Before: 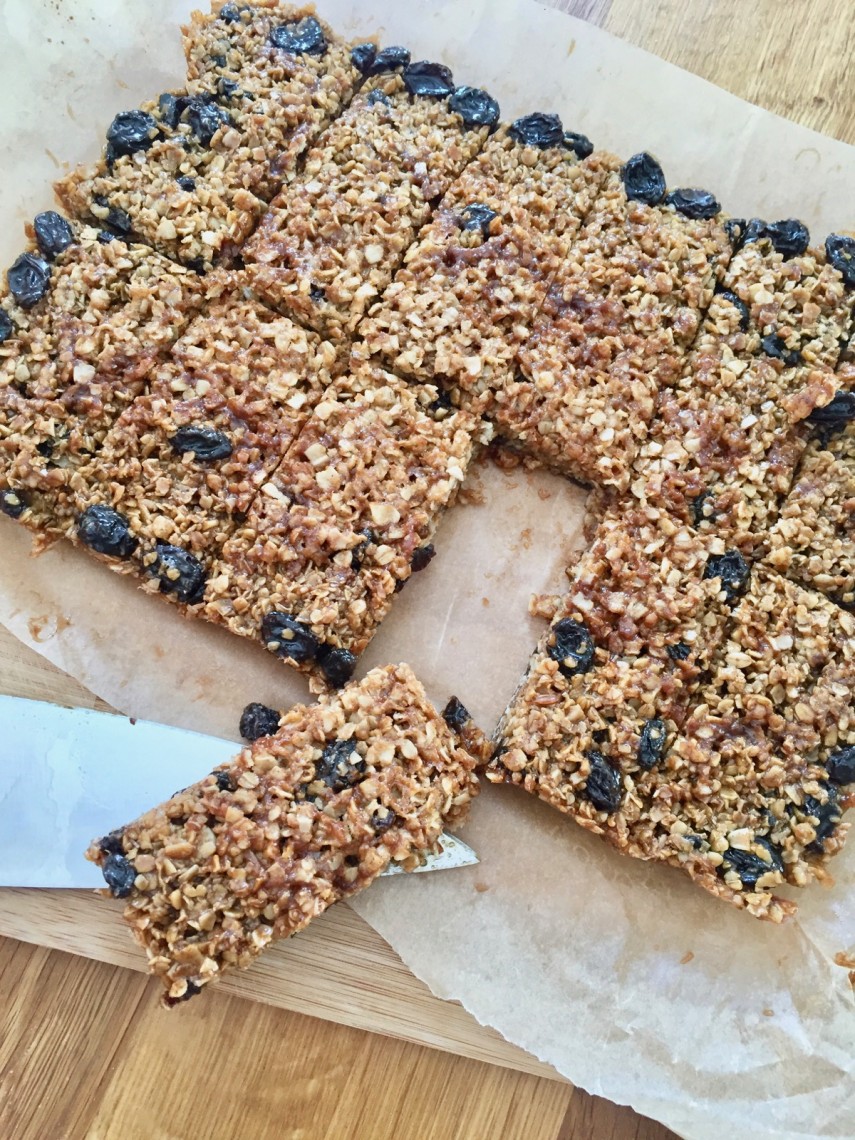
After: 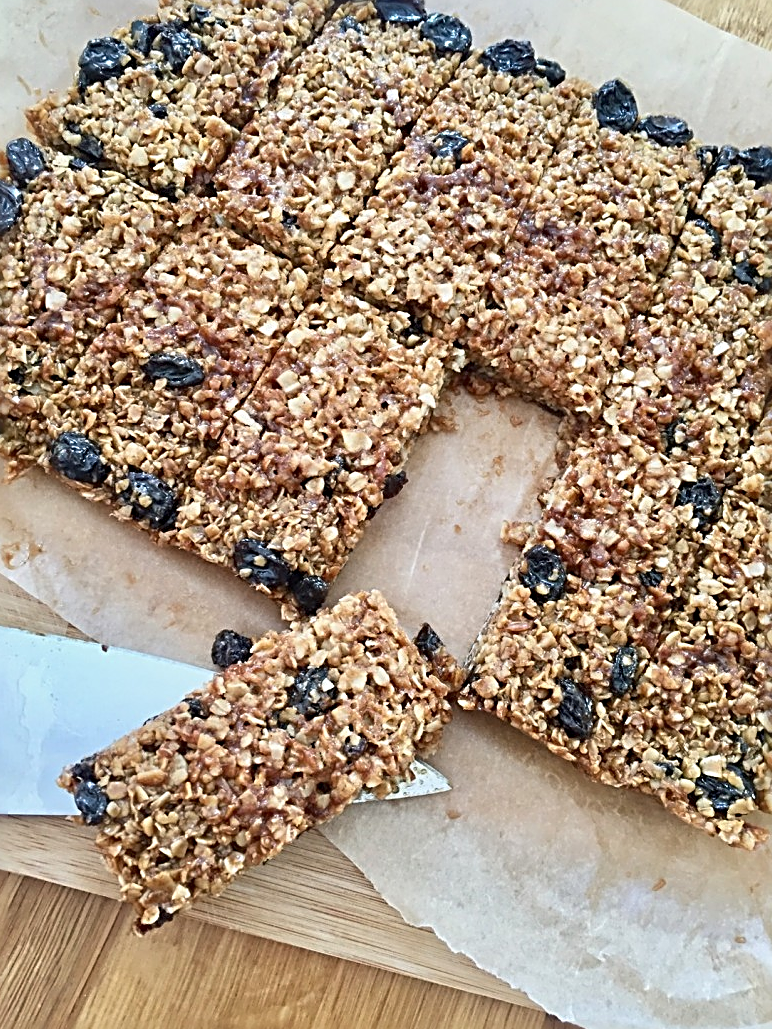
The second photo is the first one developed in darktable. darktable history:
rotate and perspective: crop left 0, crop top 0
sharpen: radius 3.025, amount 0.757
tone equalizer: on, module defaults
crop: left 3.305%, top 6.436%, right 6.389%, bottom 3.258%
